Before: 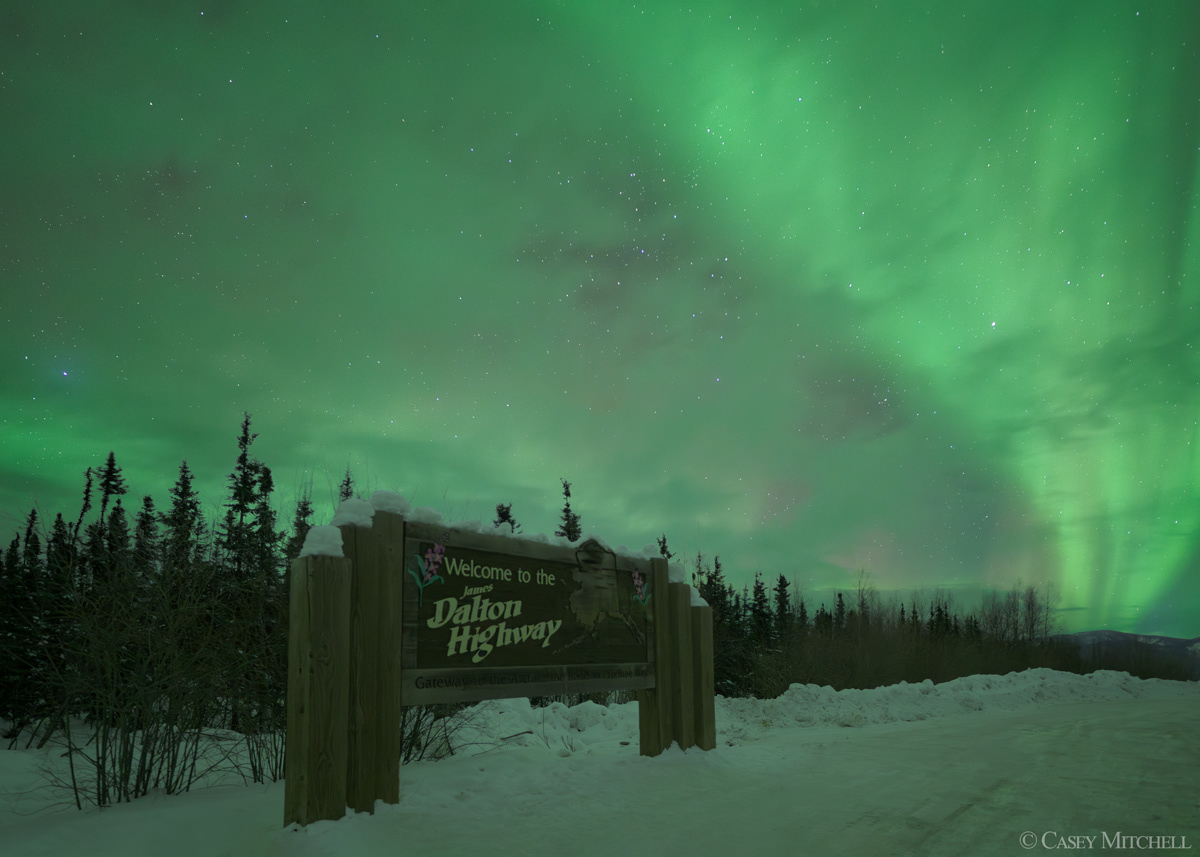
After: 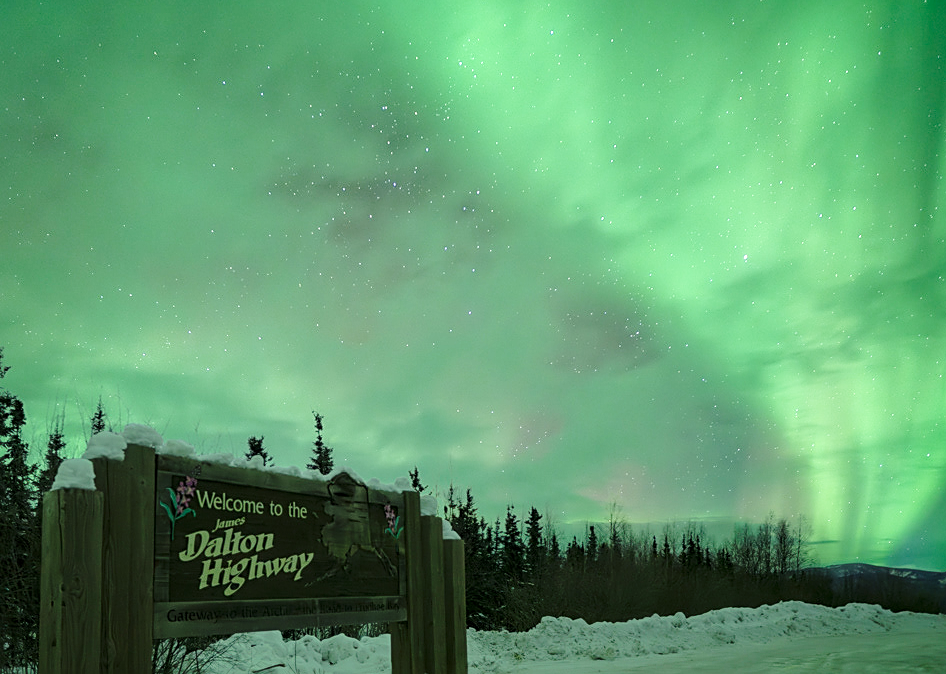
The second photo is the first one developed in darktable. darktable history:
base curve: curves: ch0 [(0, 0) (0.028, 0.03) (0.121, 0.232) (0.46, 0.748) (0.859, 0.968) (1, 1)], preserve colors none
crop and rotate: left 20.74%, top 7.912%, right 0.375%, bottom 13.378%
sharpen: on, module defaults
local contrast: detail 130%
